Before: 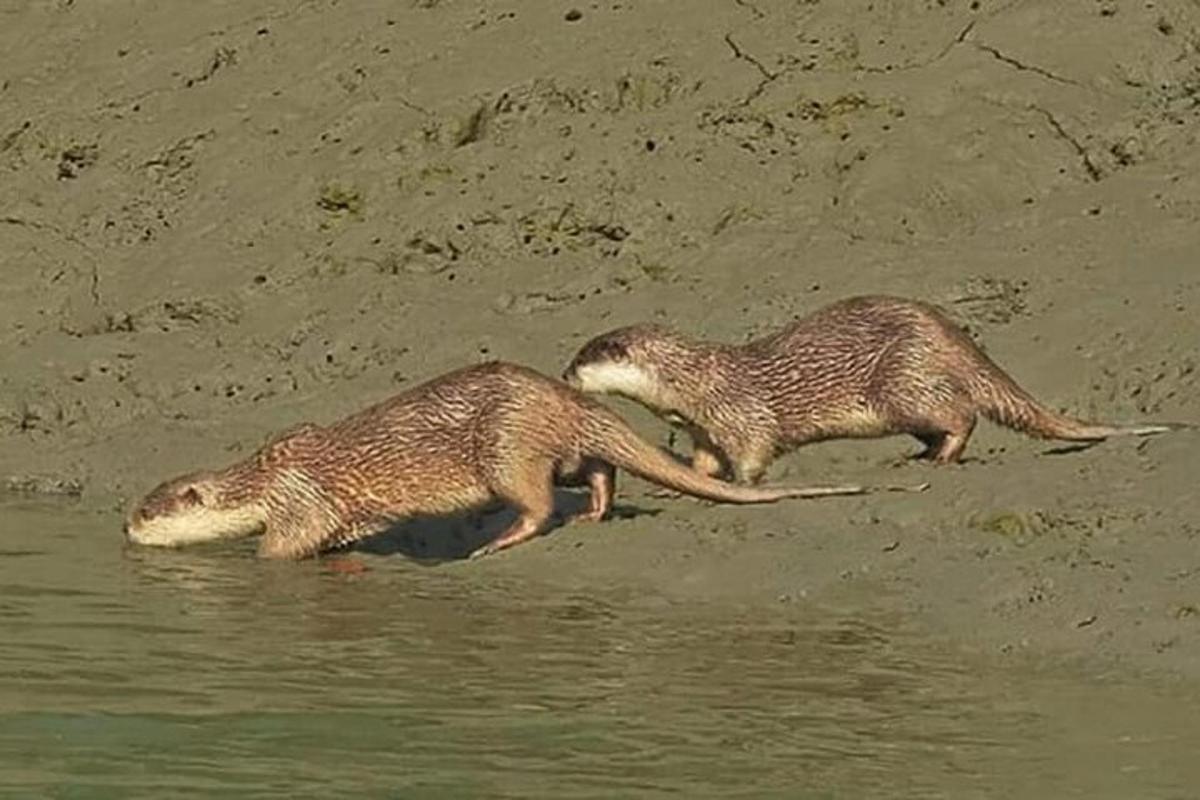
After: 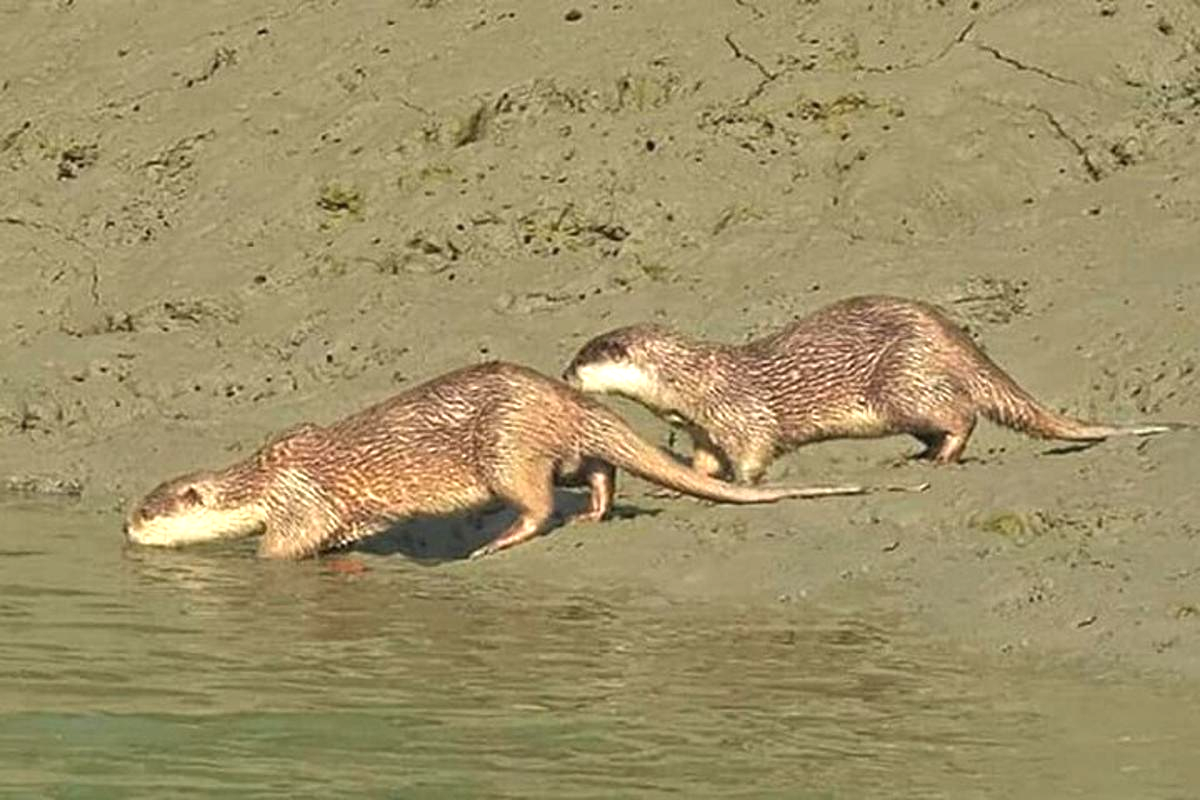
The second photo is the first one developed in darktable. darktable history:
exposure: exposure 0.742 EV, compensate highlight preservation false
